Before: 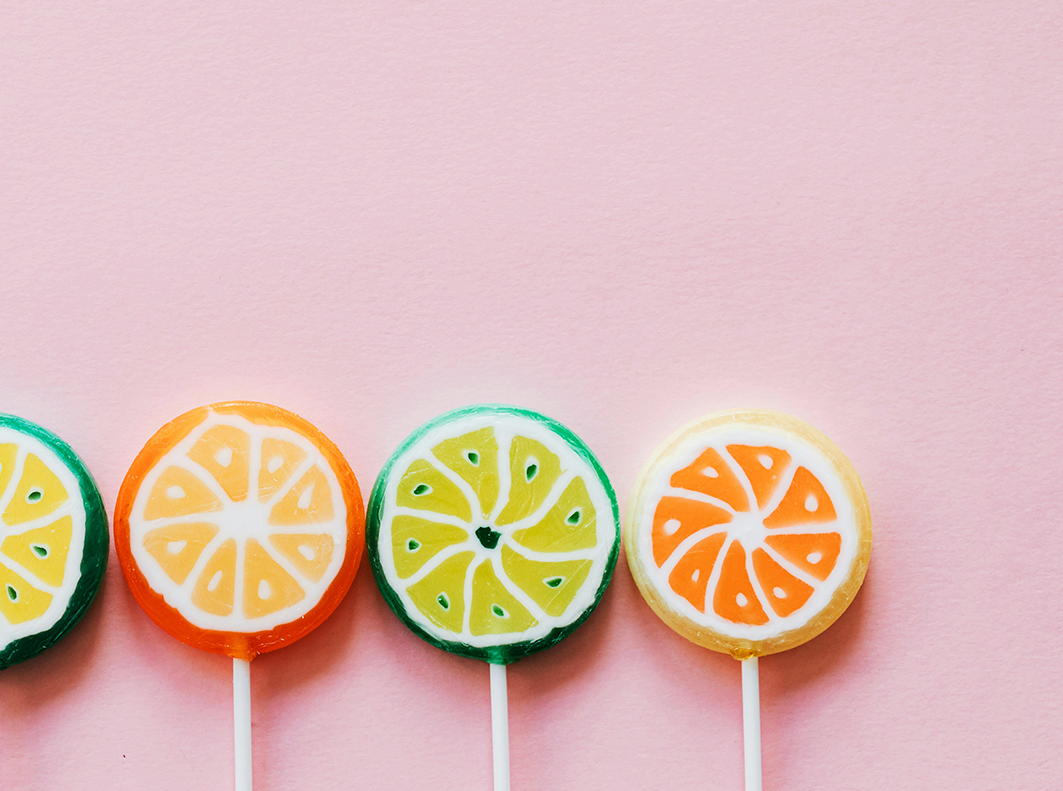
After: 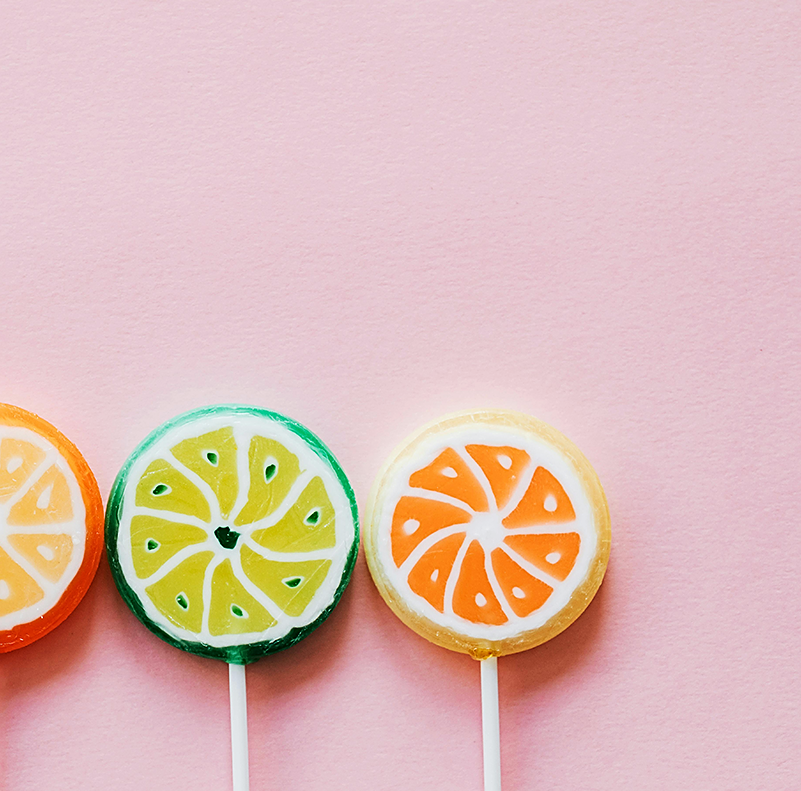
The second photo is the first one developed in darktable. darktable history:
sharpen: on, module defaults
crop and rotate: left 24.6%
